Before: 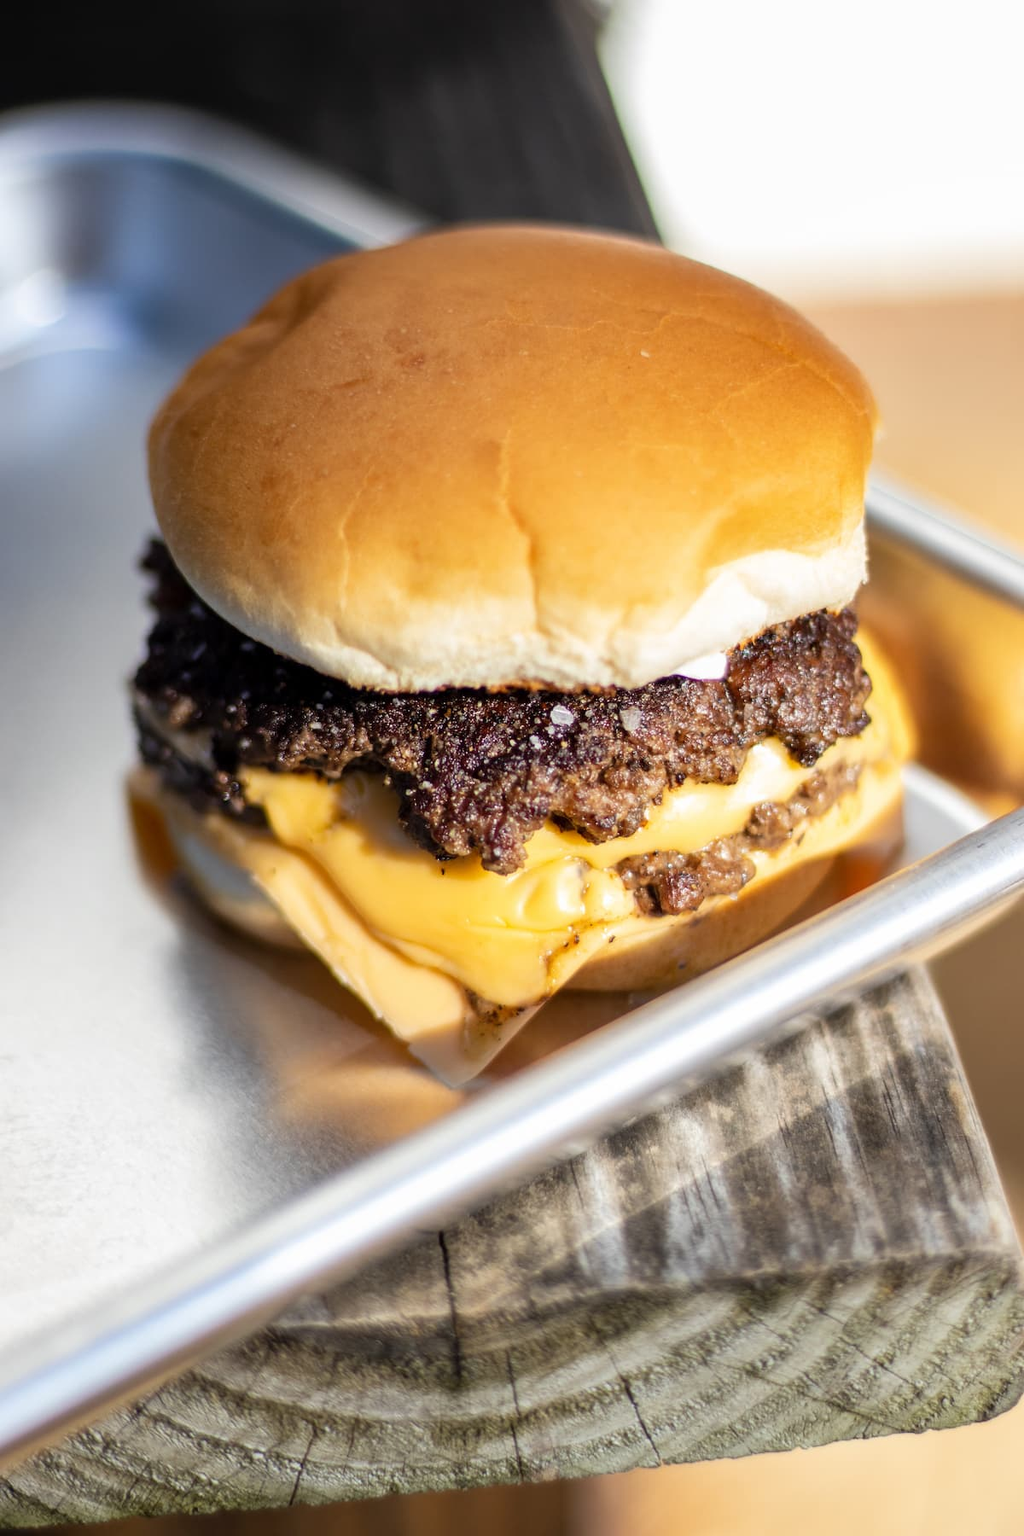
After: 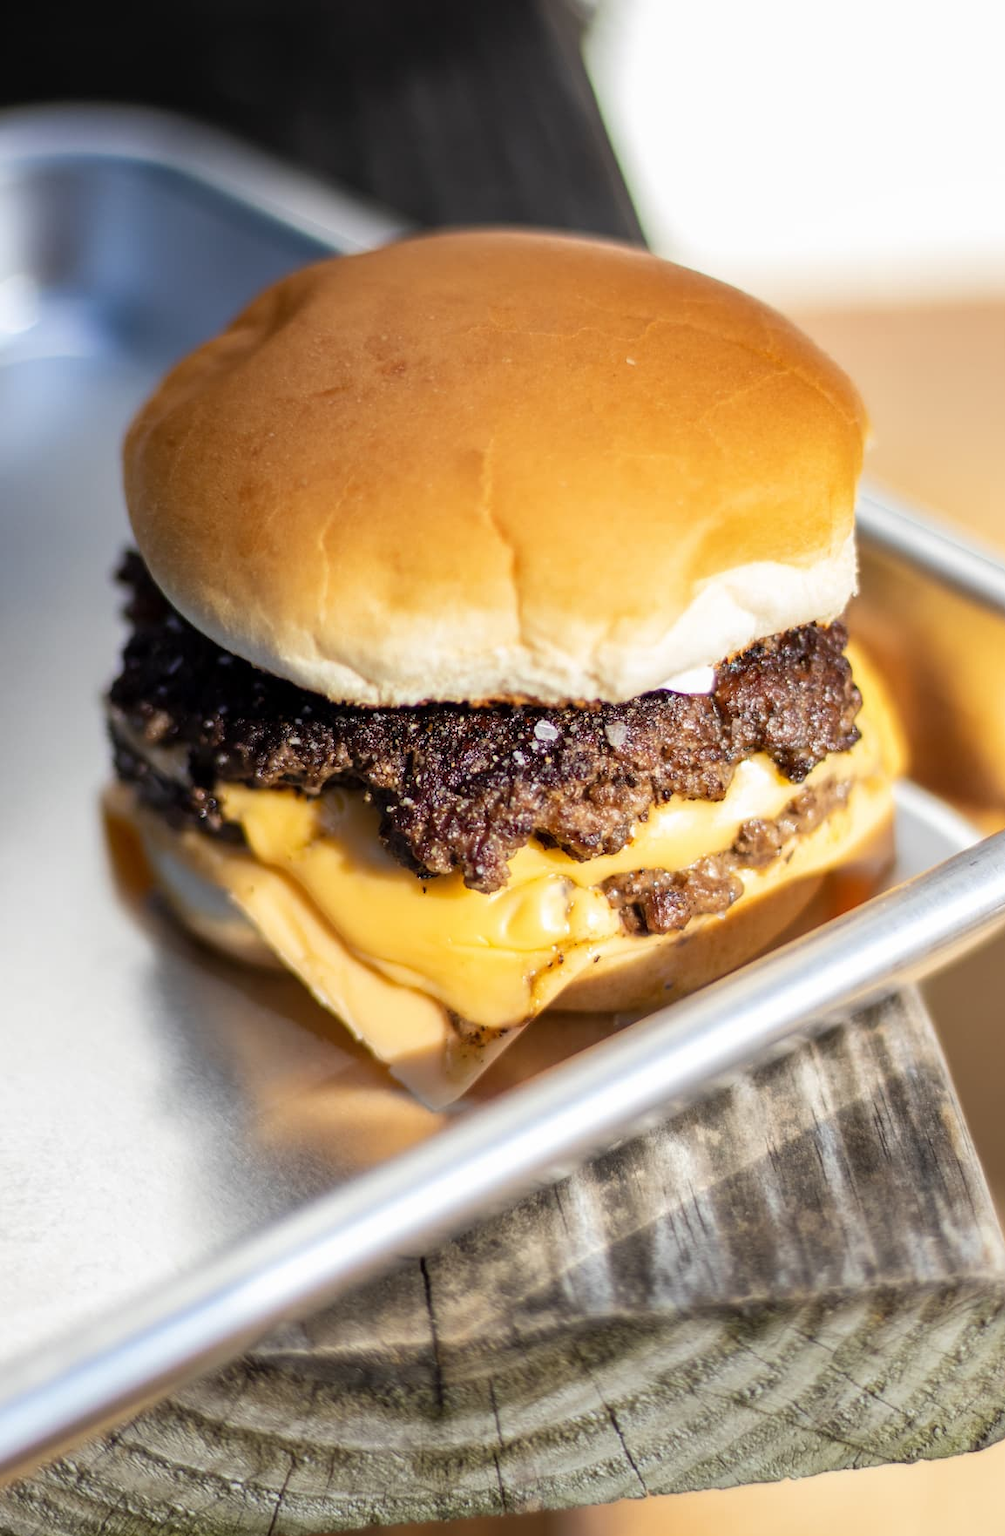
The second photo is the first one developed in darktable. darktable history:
crop and rotate: left 2.71%, right 1.096%, bottom 2.037%
